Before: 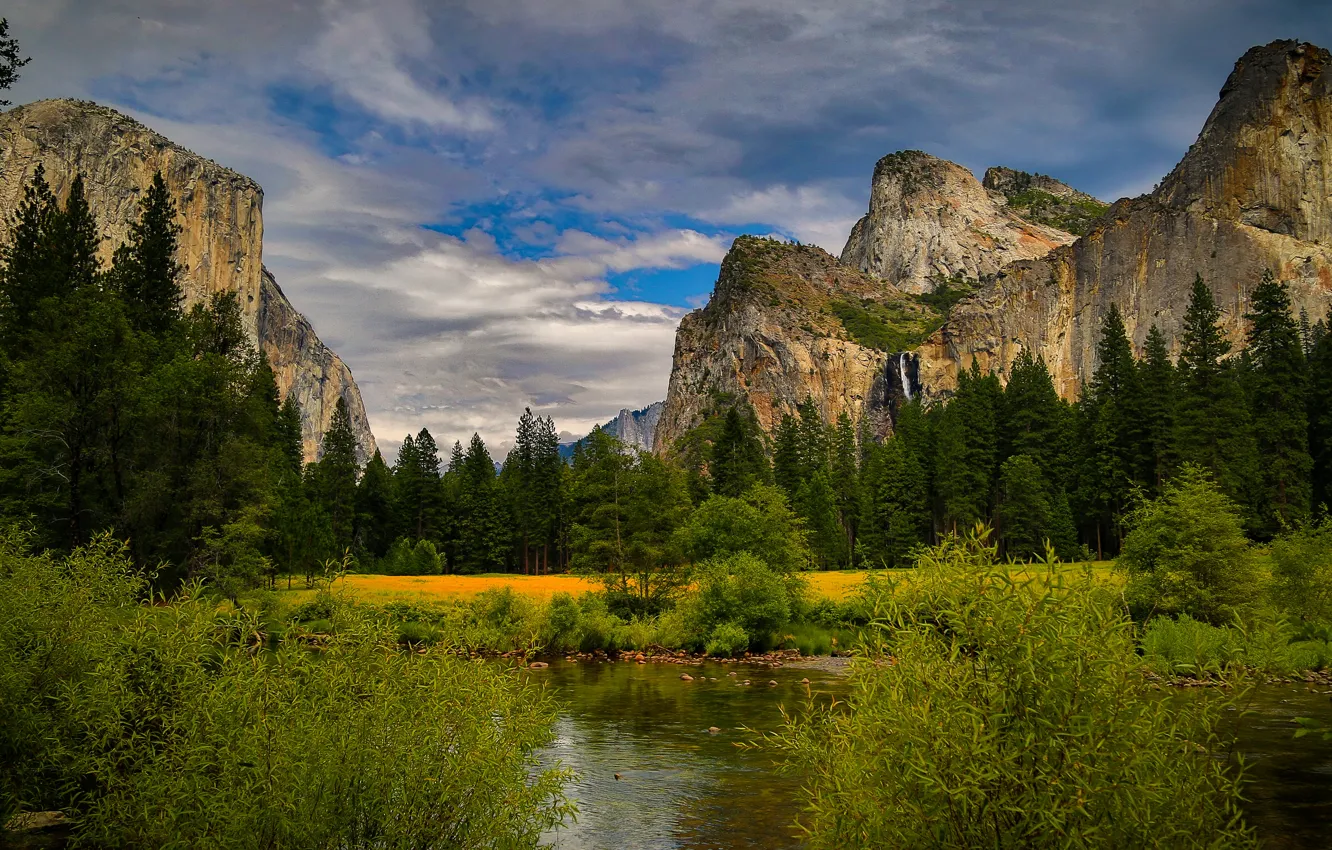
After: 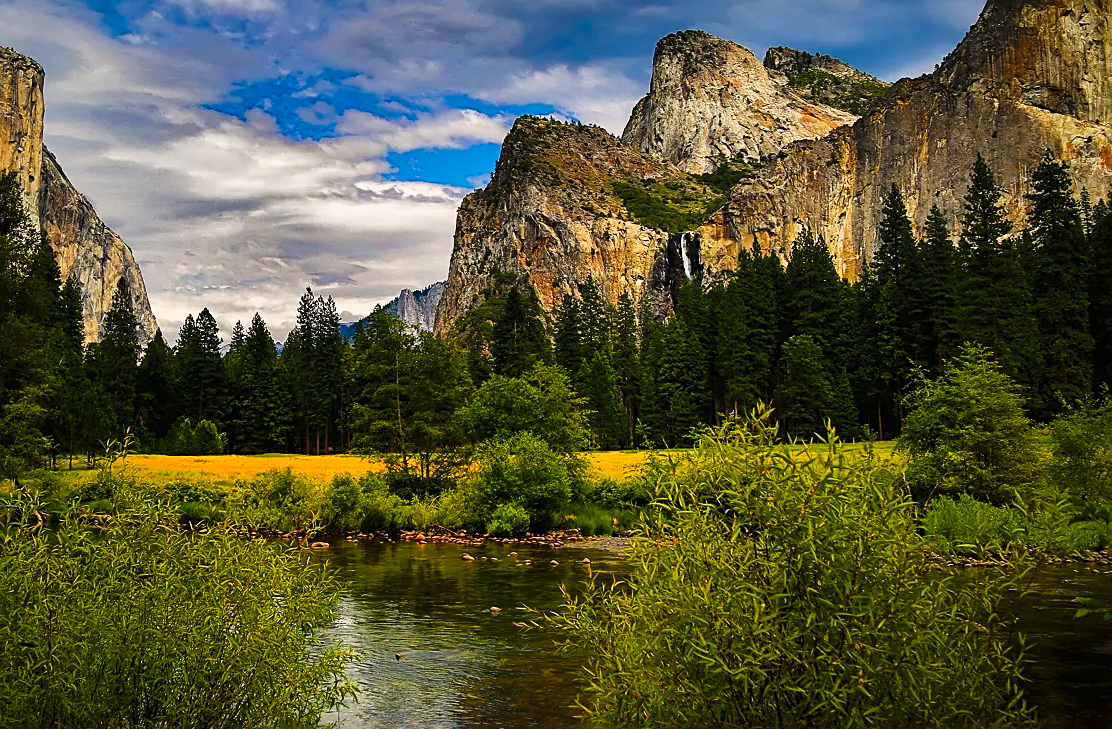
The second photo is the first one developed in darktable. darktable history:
crop: left 16.45%, top 14.221%
exposure: exposure 0.014 EV, compensate highlight preservation false
tone curve: curves: ch0 [(0, 0) (0.187, 0.12) (0.384, 0.363) (0.618, 0.698) (0.754, 0.857) (0.875, 0.956) (1, 0.987)]; ch1 [(0, 0) (0.402, 0.36) (0.476, 0.466) (0.501, 0.501) (0.518, 0.514) (0.564, 0.608) (0.614, 0.664) (0.692, 0.744) (1, 1)]; ch2 [(0, 0) (0.435, 0.412) (0.483, 0.481) (0.503, 0.503) (0.522, 0.535) (0.563, 0.601) (0.627, 0.699) (0.699, 0.753) (0.997, 0.858)], preserve colors none
sharpen: on, module defaults
